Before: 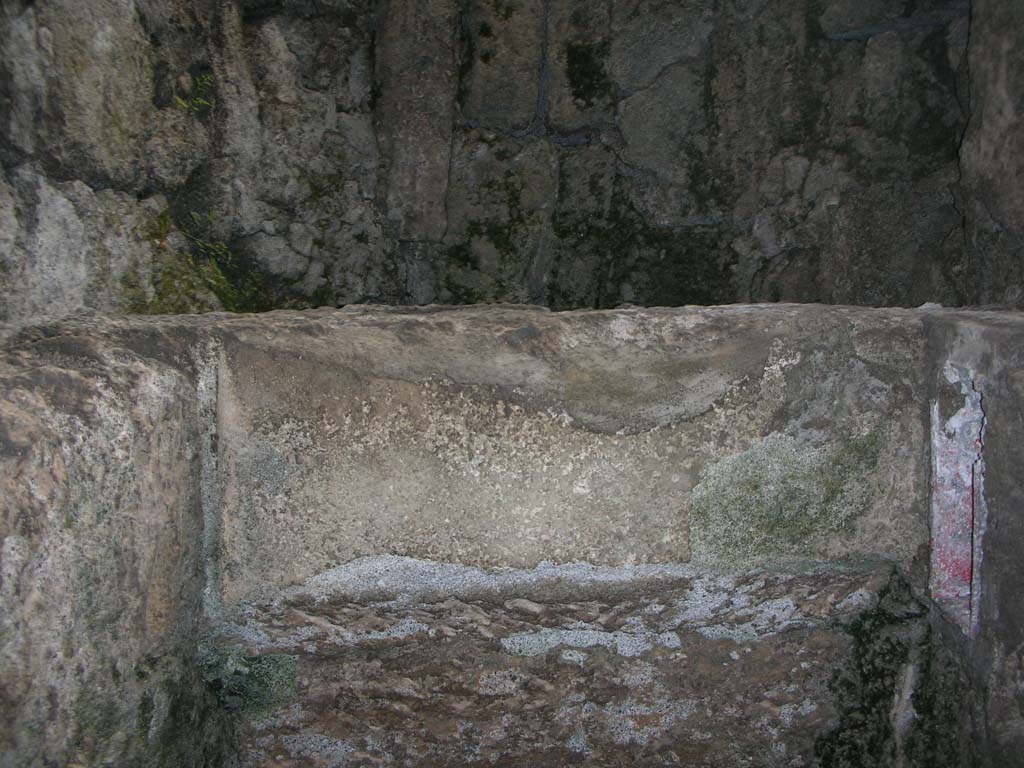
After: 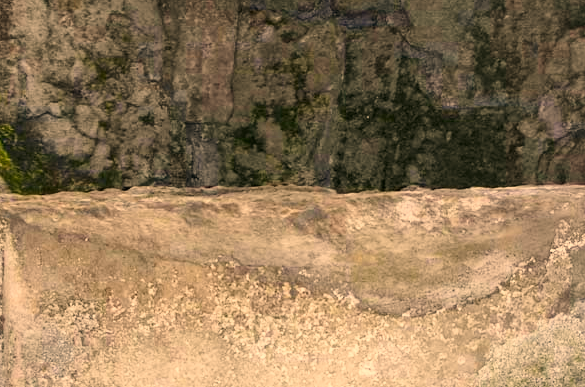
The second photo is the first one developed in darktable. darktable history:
crop: left 20.932%, top 15.471%, right 21.848%, bottom 34.081%
base curve: curves: ch0 [(0, 0) (0.005, 0.002) (0.15, 0.3) (0.4, 0.7) (0.75, 0.95) (1, 1)], preserve colors none
tone equalizer: on, module defaults
exposure: exposure 0.2 EV, compensate highlight preservation false
color correction: highlights a* 15, highlights b* 31.55
